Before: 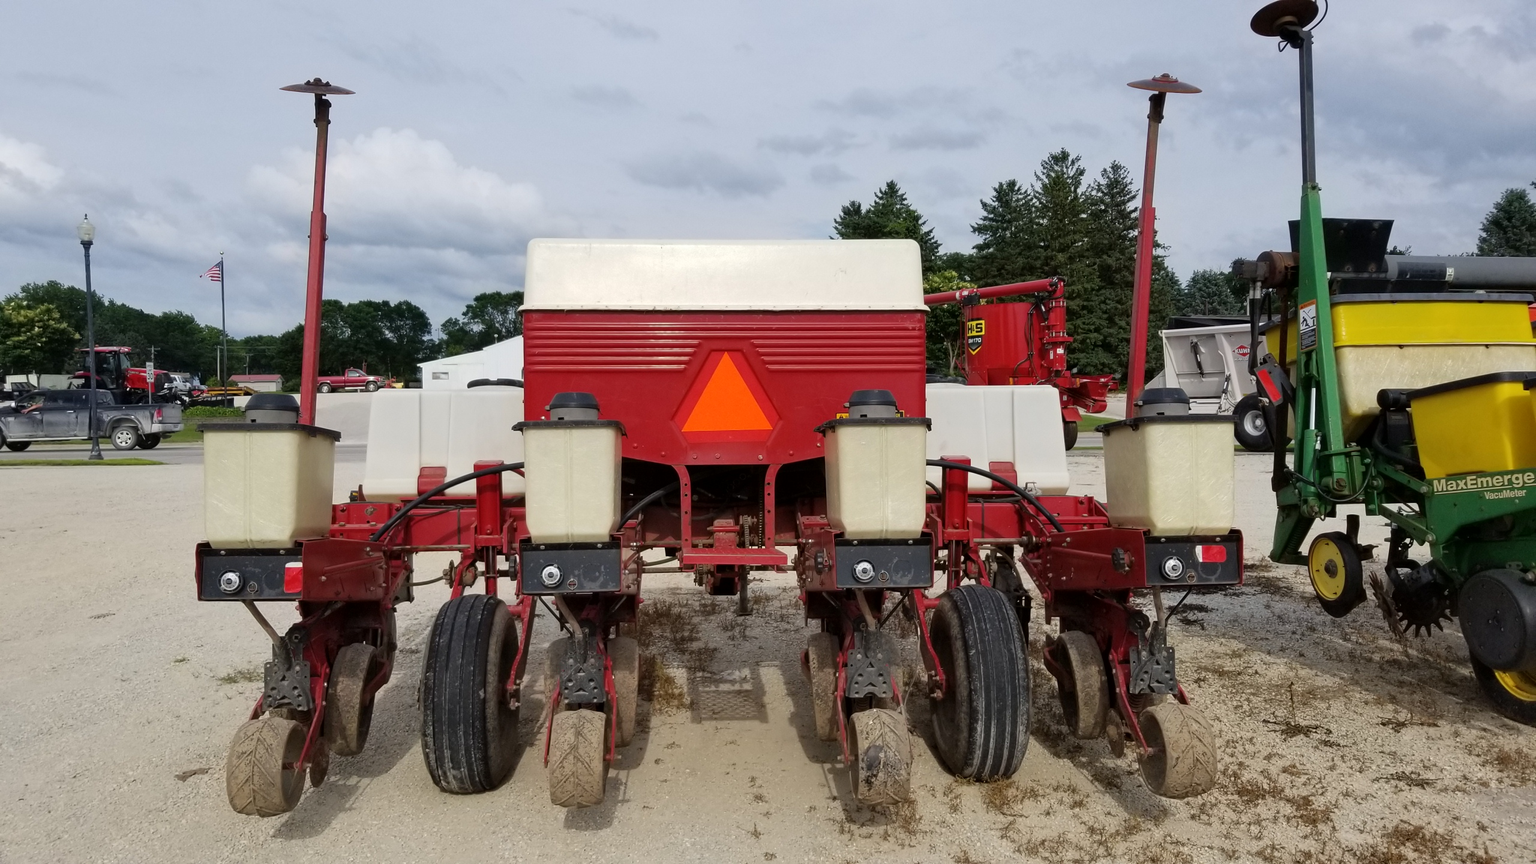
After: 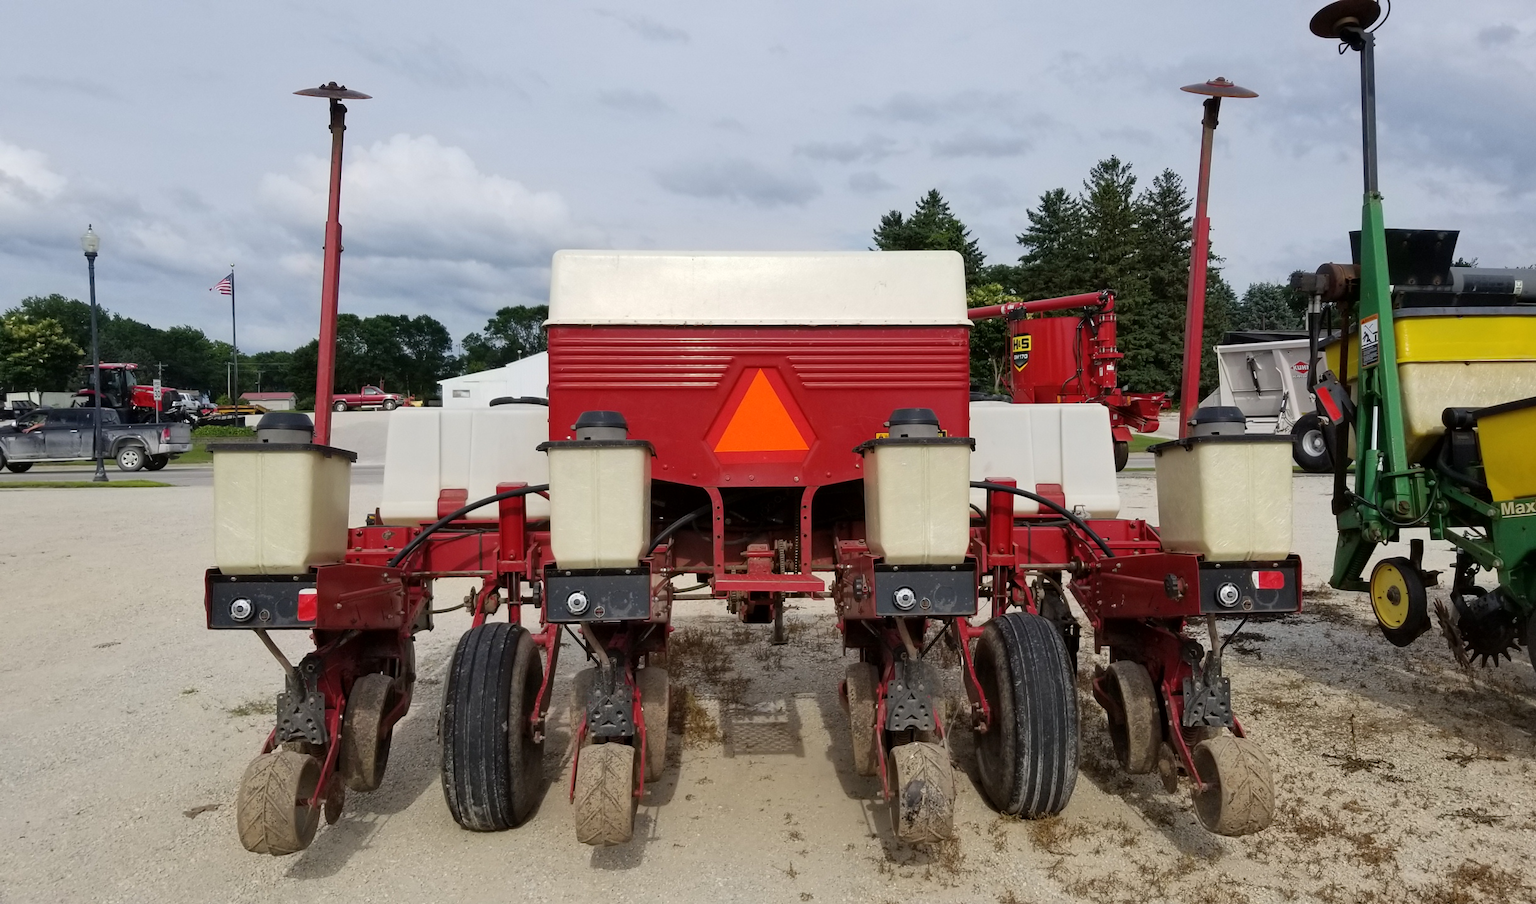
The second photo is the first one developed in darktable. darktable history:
crop: right 4.478%, bottom 0.016%
